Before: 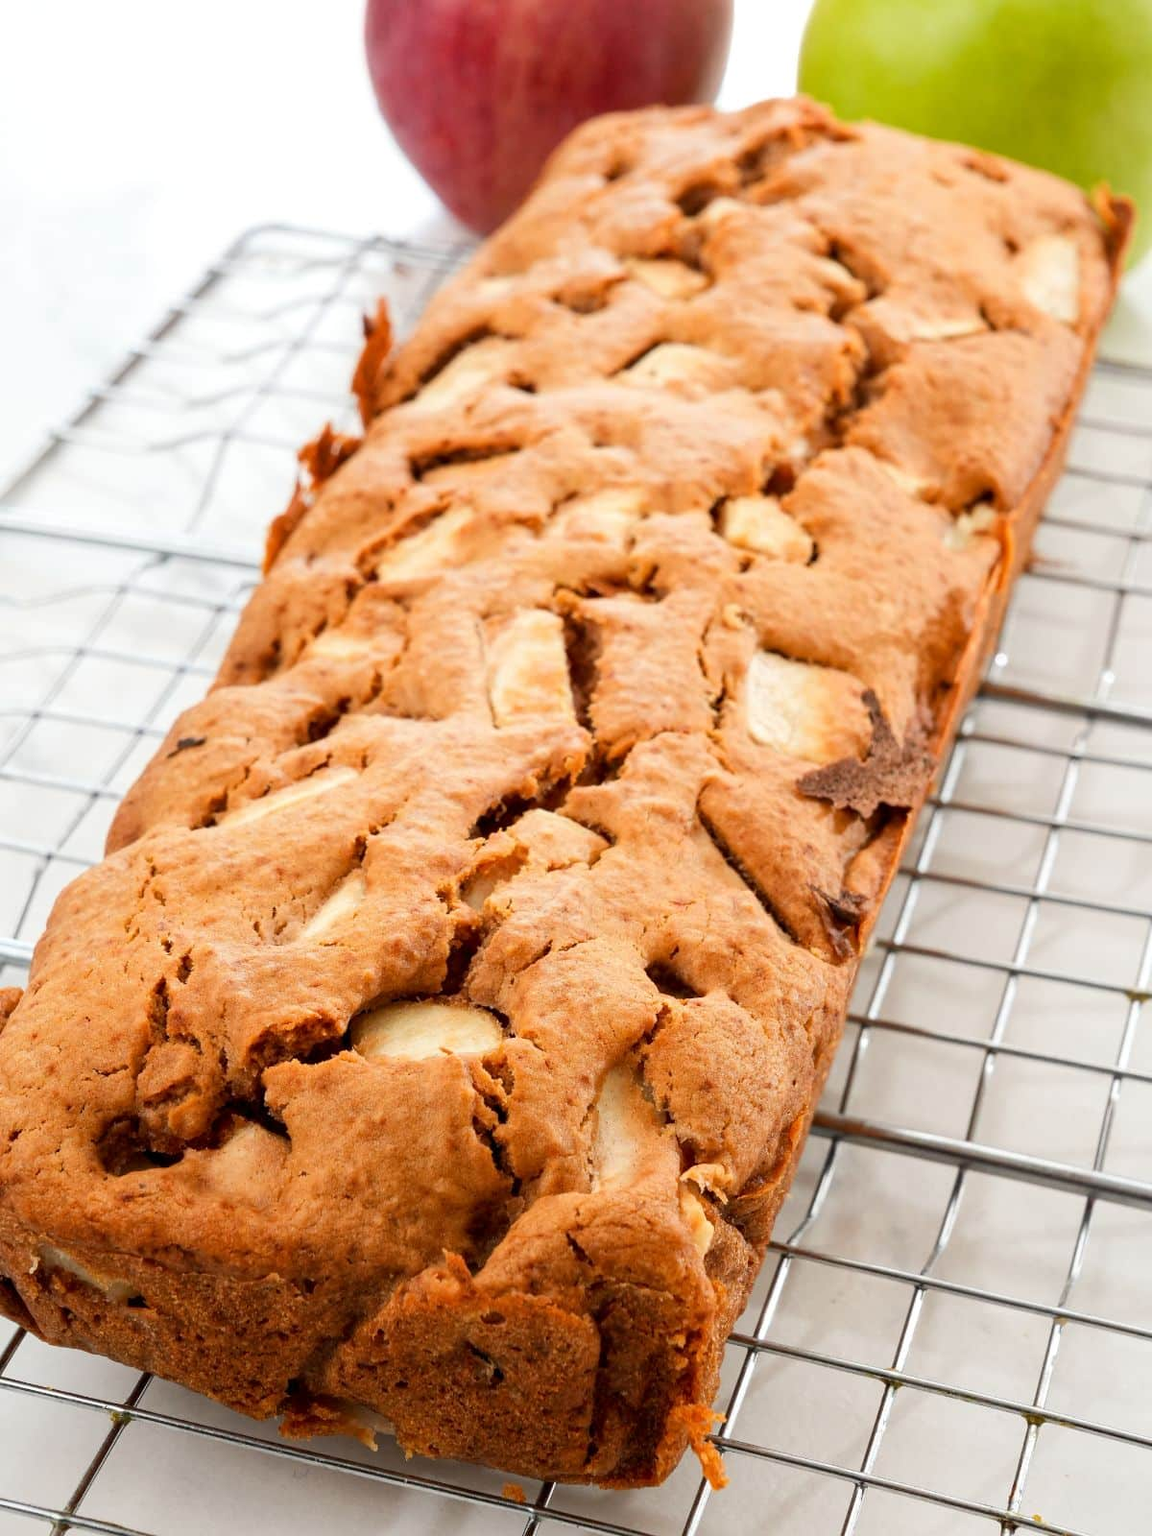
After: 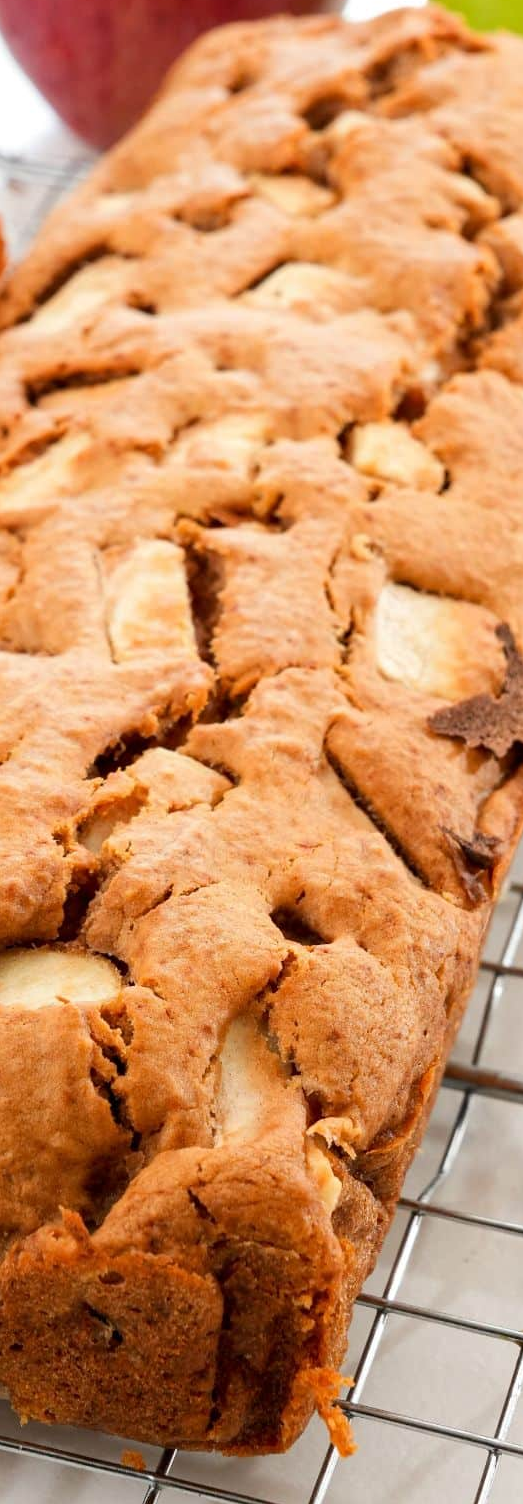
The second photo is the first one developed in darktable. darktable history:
crop: left 33.575%, top 5.943%, right 22.811%
